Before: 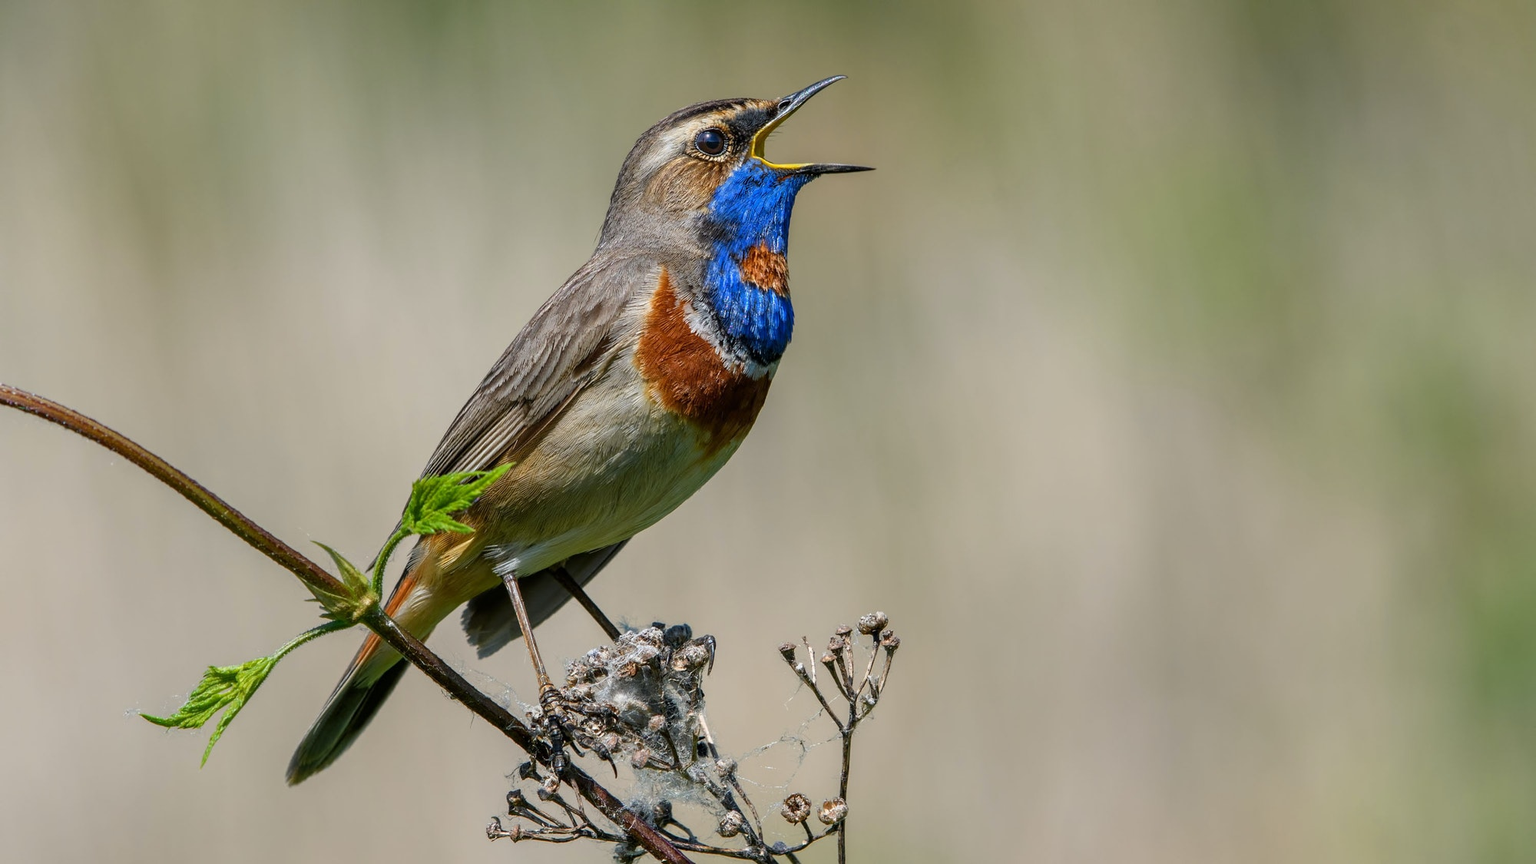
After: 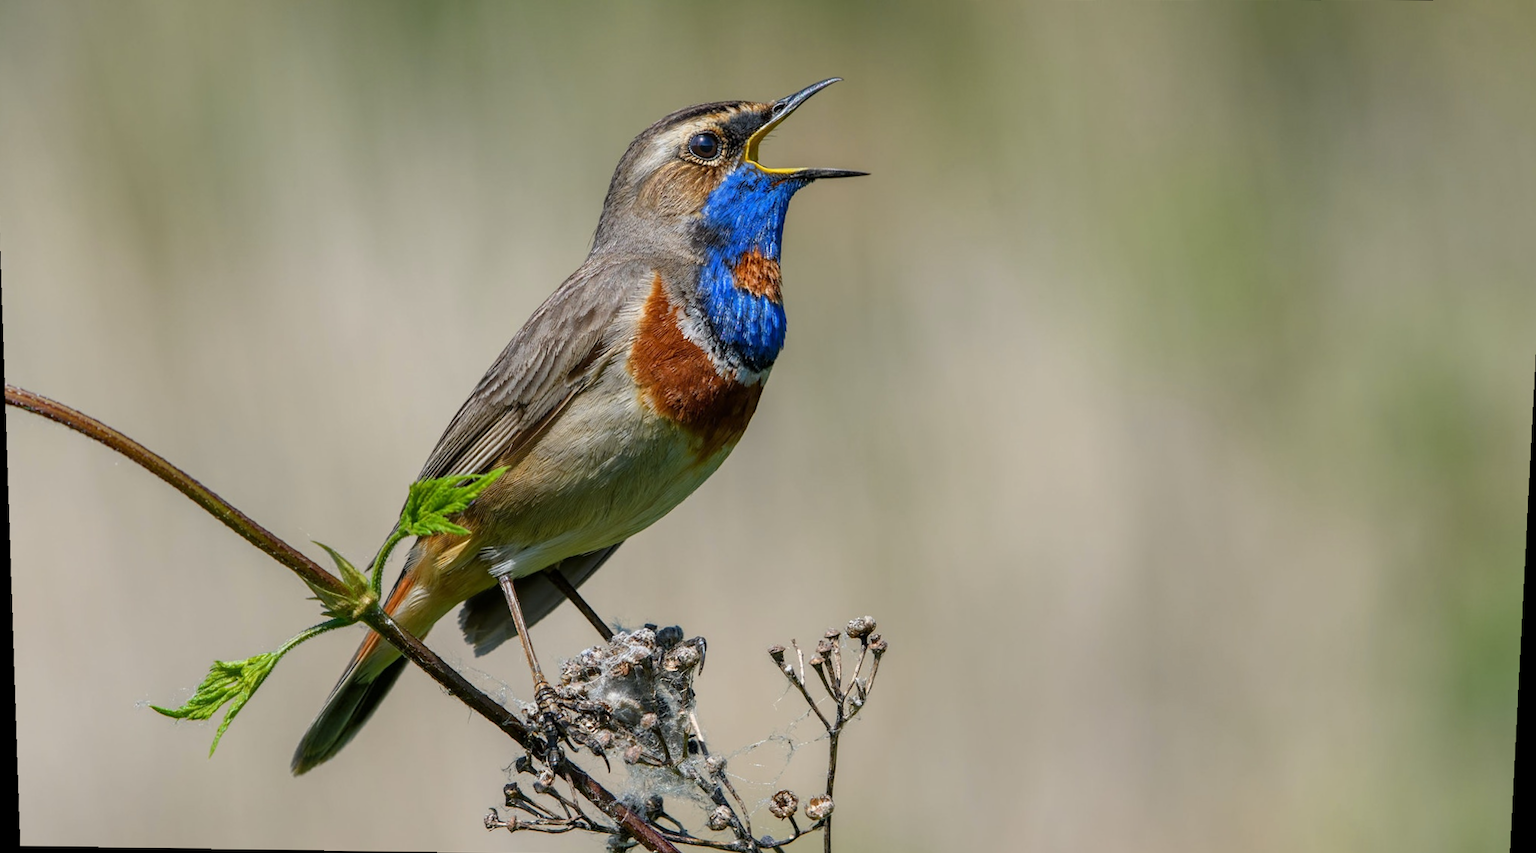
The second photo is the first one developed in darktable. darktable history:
crop and rotate: angle -0.5°
rotate and perspective: lens shift (vertical) 0.048, lens shift (horizontal) -0.024, automatic cropping off
tone equalizer: on, module defaults
